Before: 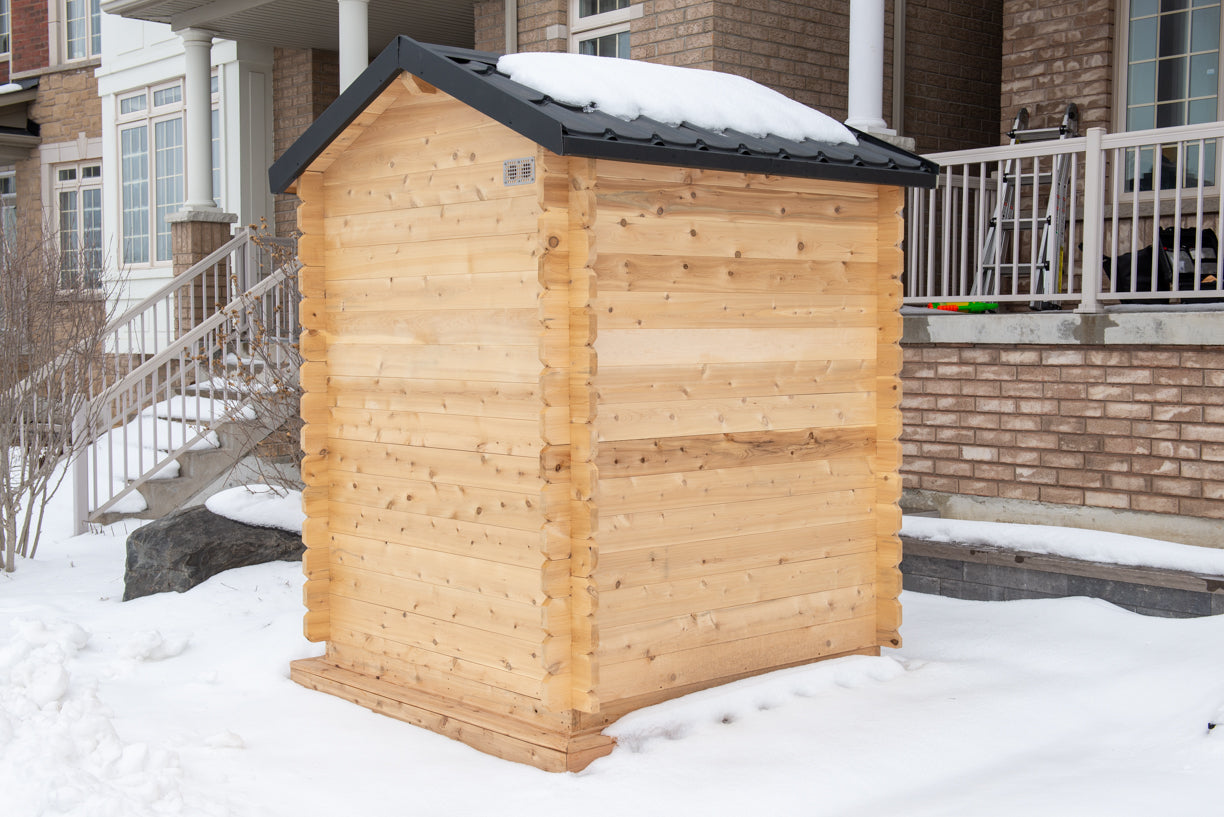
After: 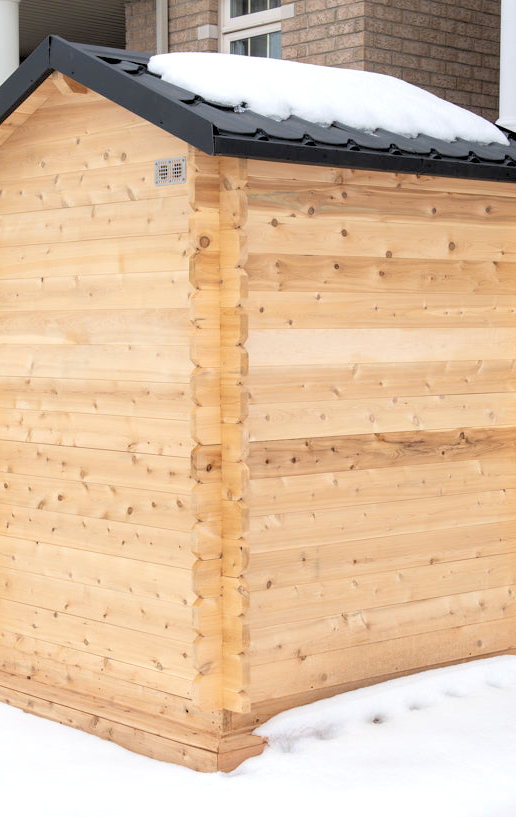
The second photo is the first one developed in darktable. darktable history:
crop: left 28.583%, right 29.231%
exposure: compensate highlight preservation false
rgb levels: levels [[0.013, 0.434, 0.89], [0, 0.5, 1], [0, 0.5, 1]]
